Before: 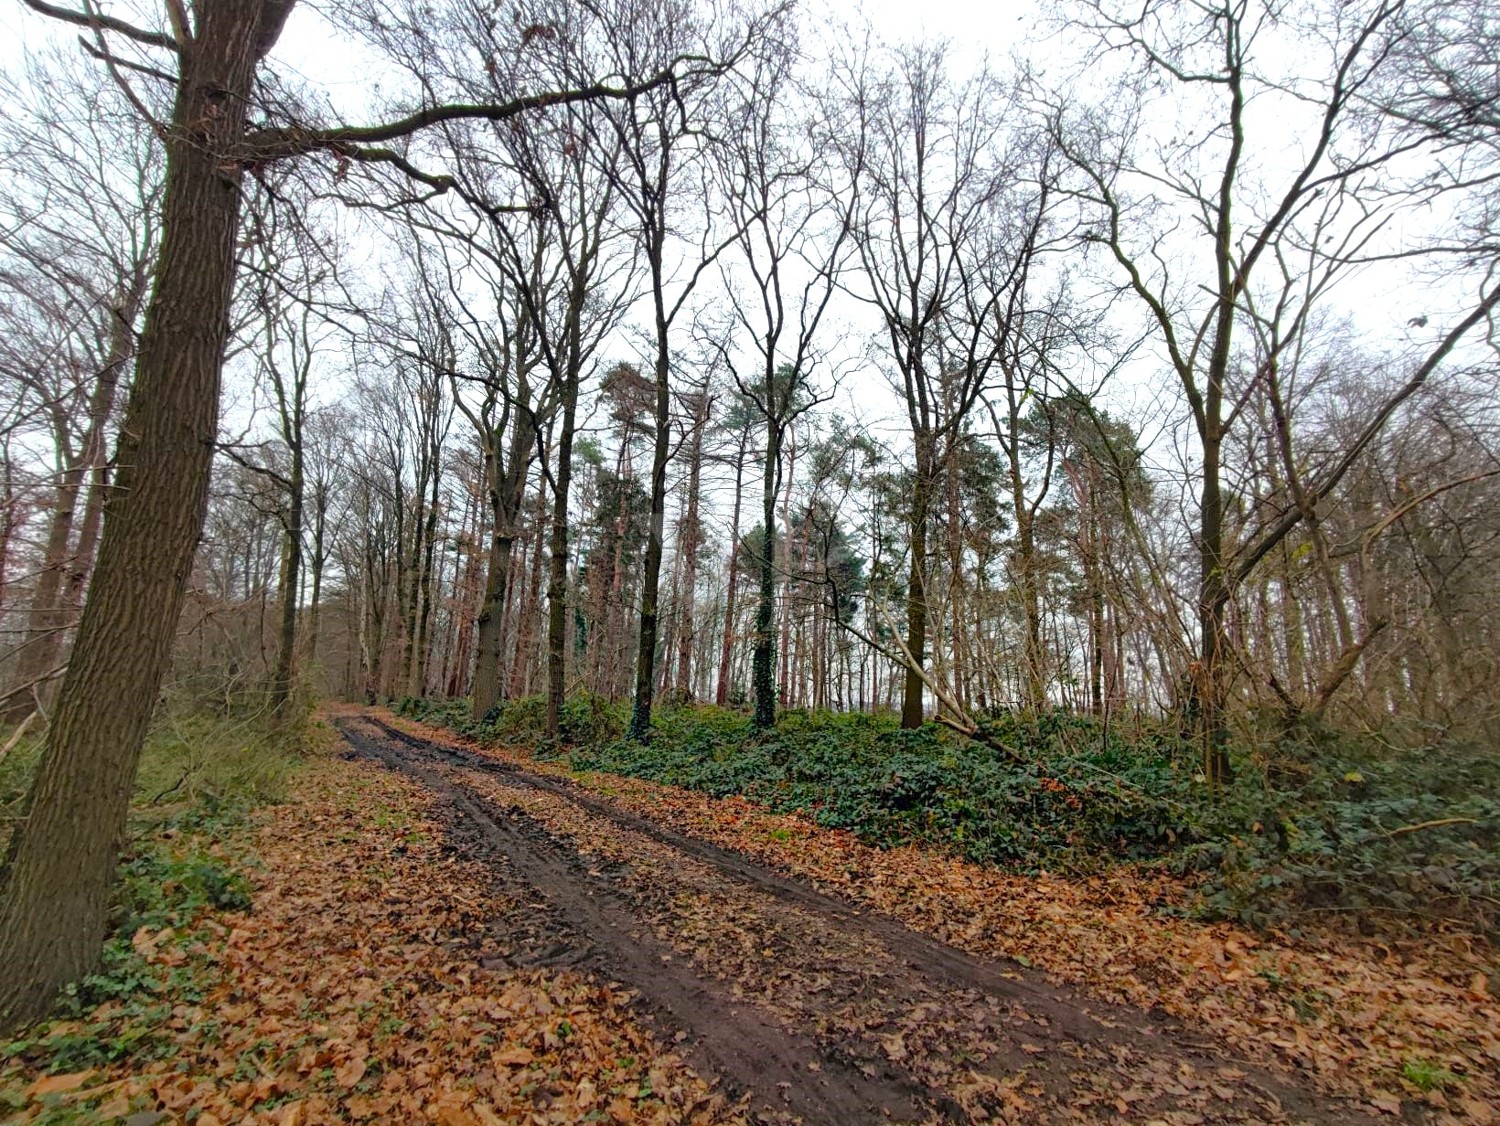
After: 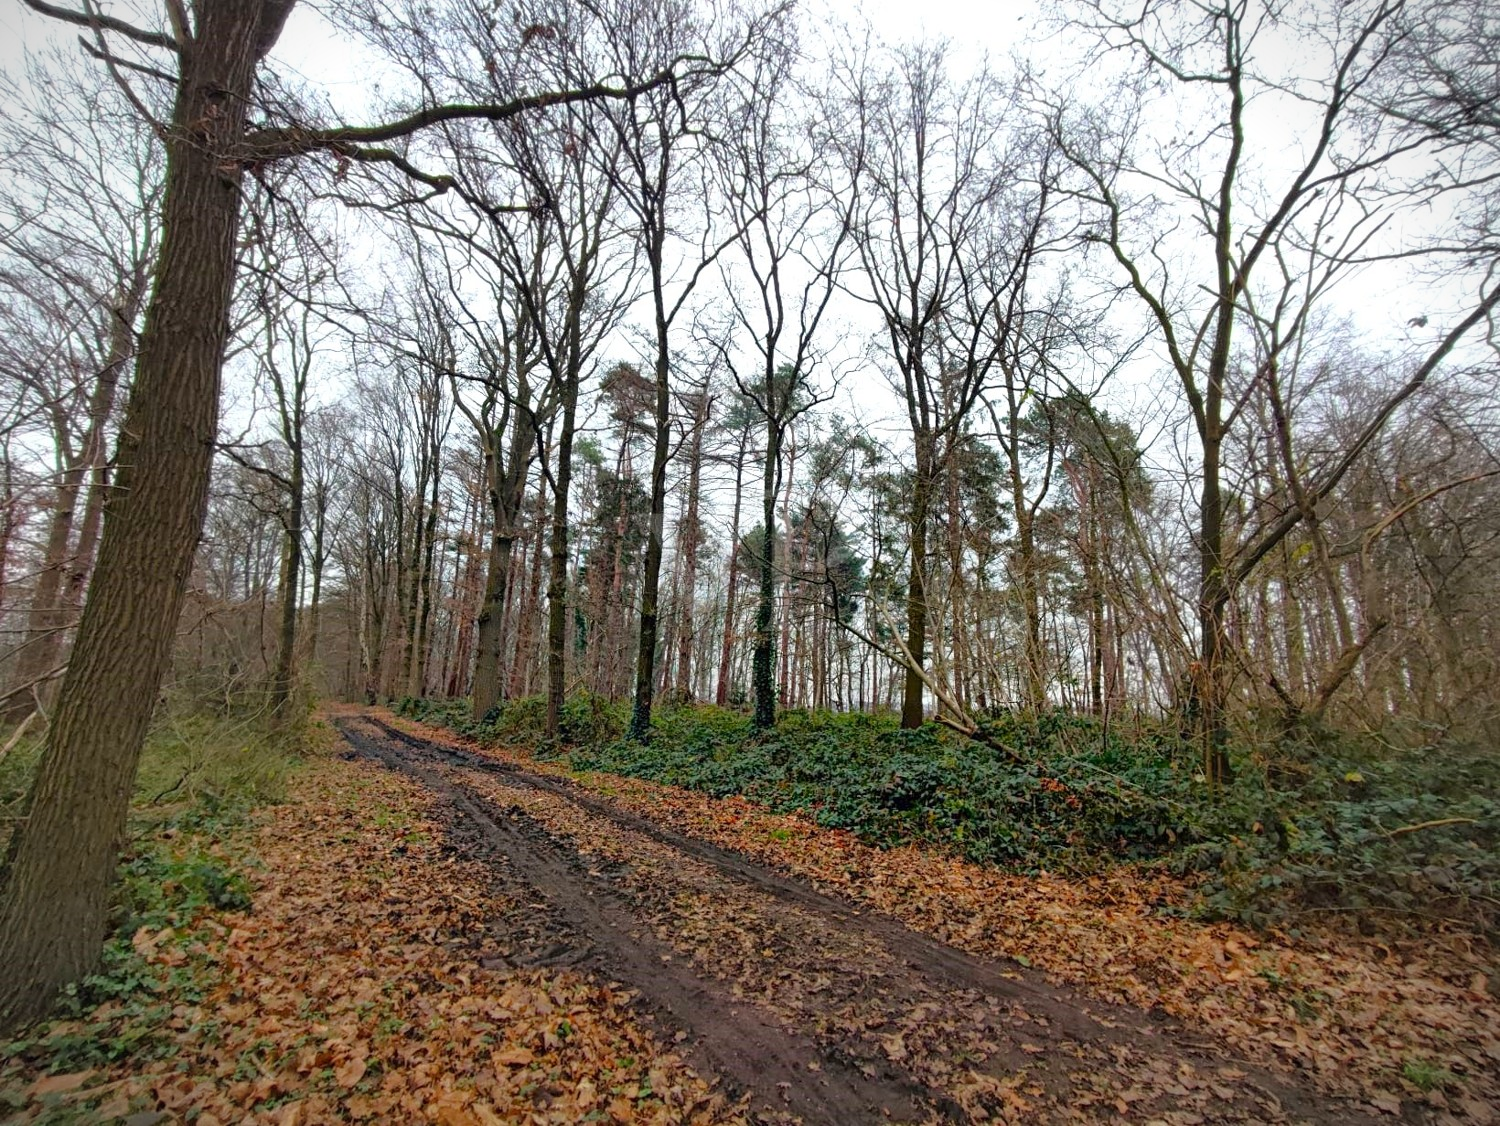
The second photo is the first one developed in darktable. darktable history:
vignetting: fall-off start 97.2%, width/height ratio 1.186
